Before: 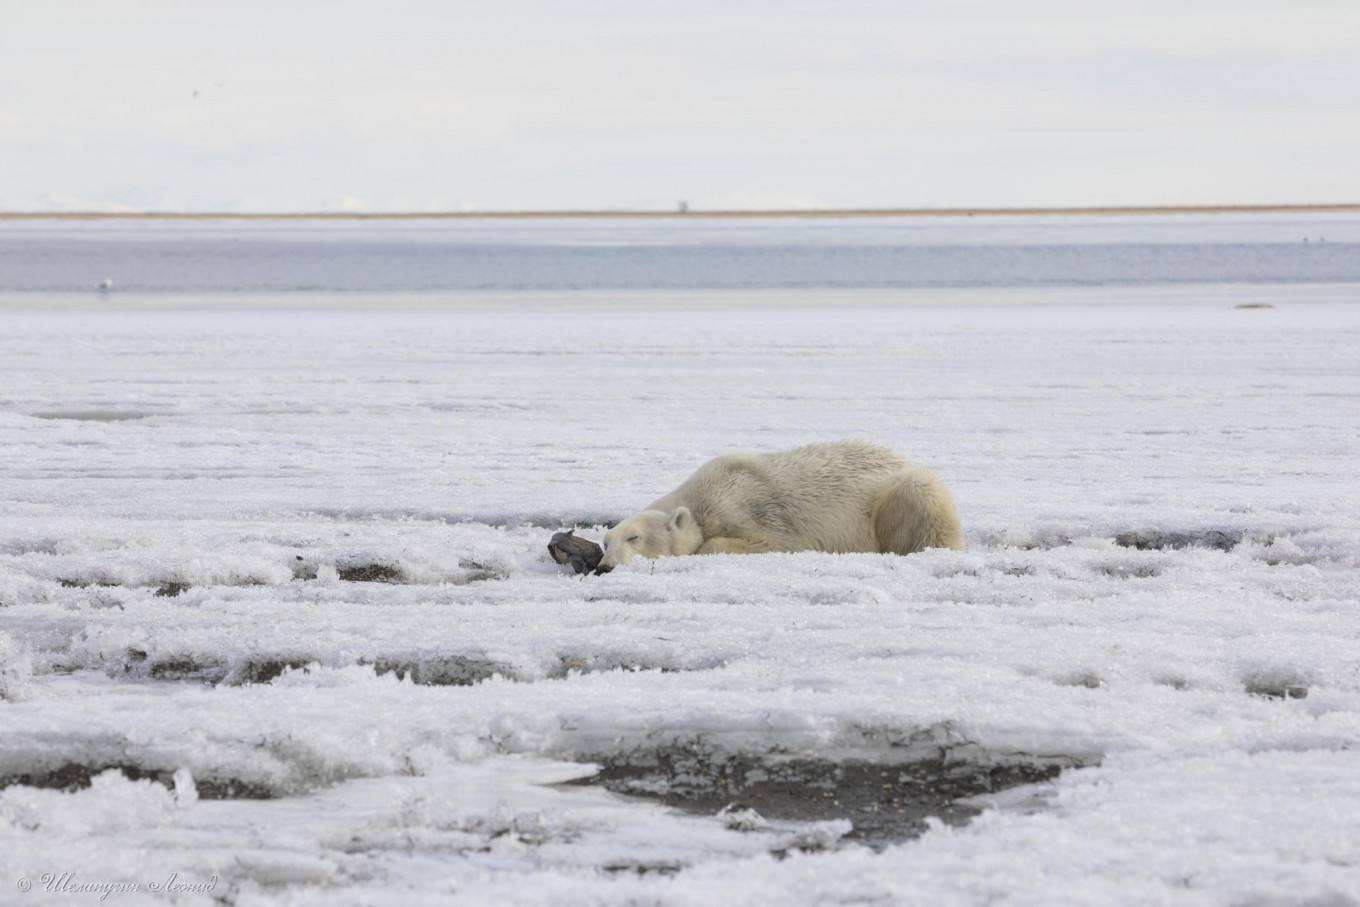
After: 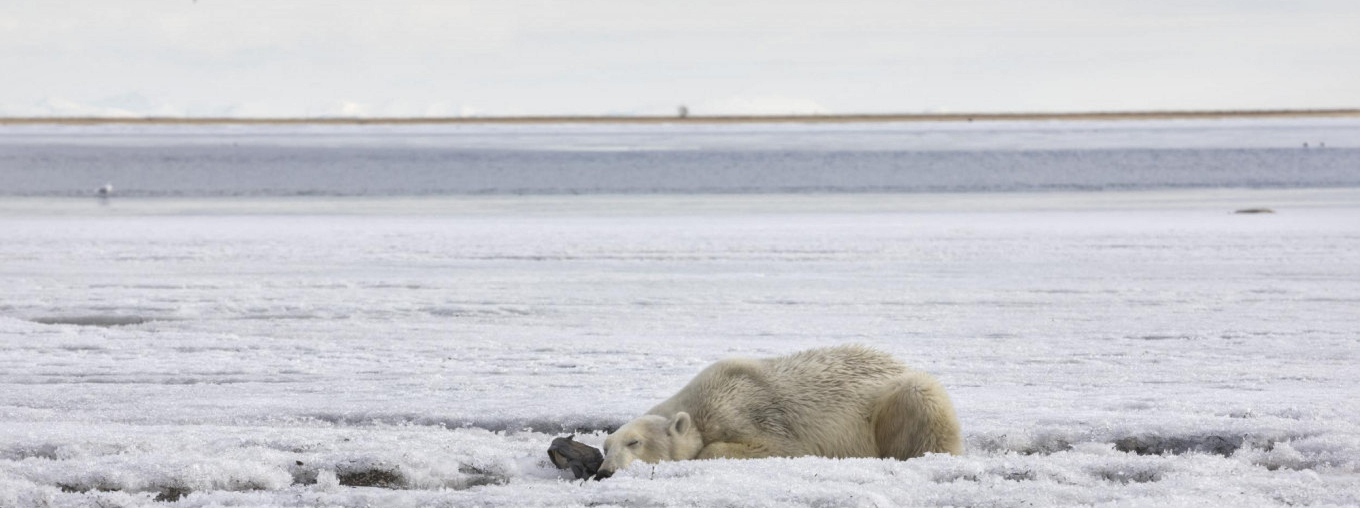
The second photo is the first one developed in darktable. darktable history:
crop and rotate: top 10.515%, bottom 33.376%
local contrast: mode bilateral grid, contrast 20, coarseness 50, detail 161%, midtone range 0.2
